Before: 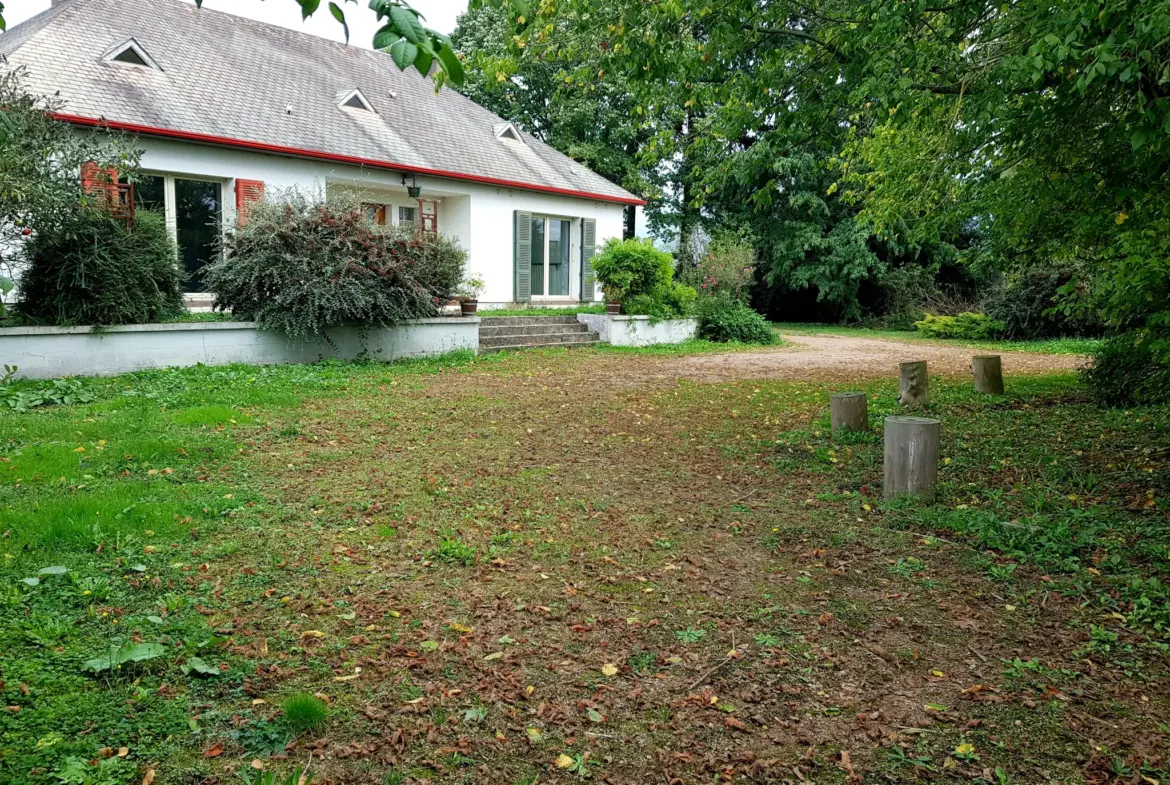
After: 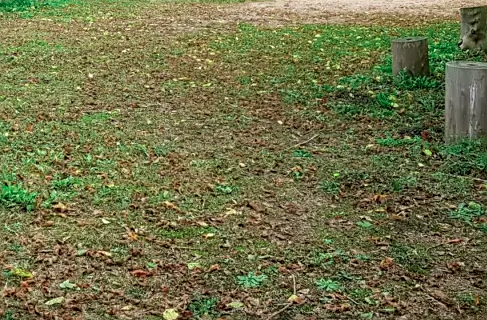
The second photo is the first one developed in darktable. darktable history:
crop: left 37.582%, top 45.311%, right 20.73%, bottom 13.852%
local contrast: detail 130%
sharpen: radius 1.879, amount 0.39, threshold 1.192
color zones: curves: ch2 [(0, 0.5) (0.143, 0.517) (0.286, 0.571) (0.429, 0.522) (0.571, 0.5) (0.714, 0.5) (0.857, 0.5) (1, 0.5)], mix 29.99%
